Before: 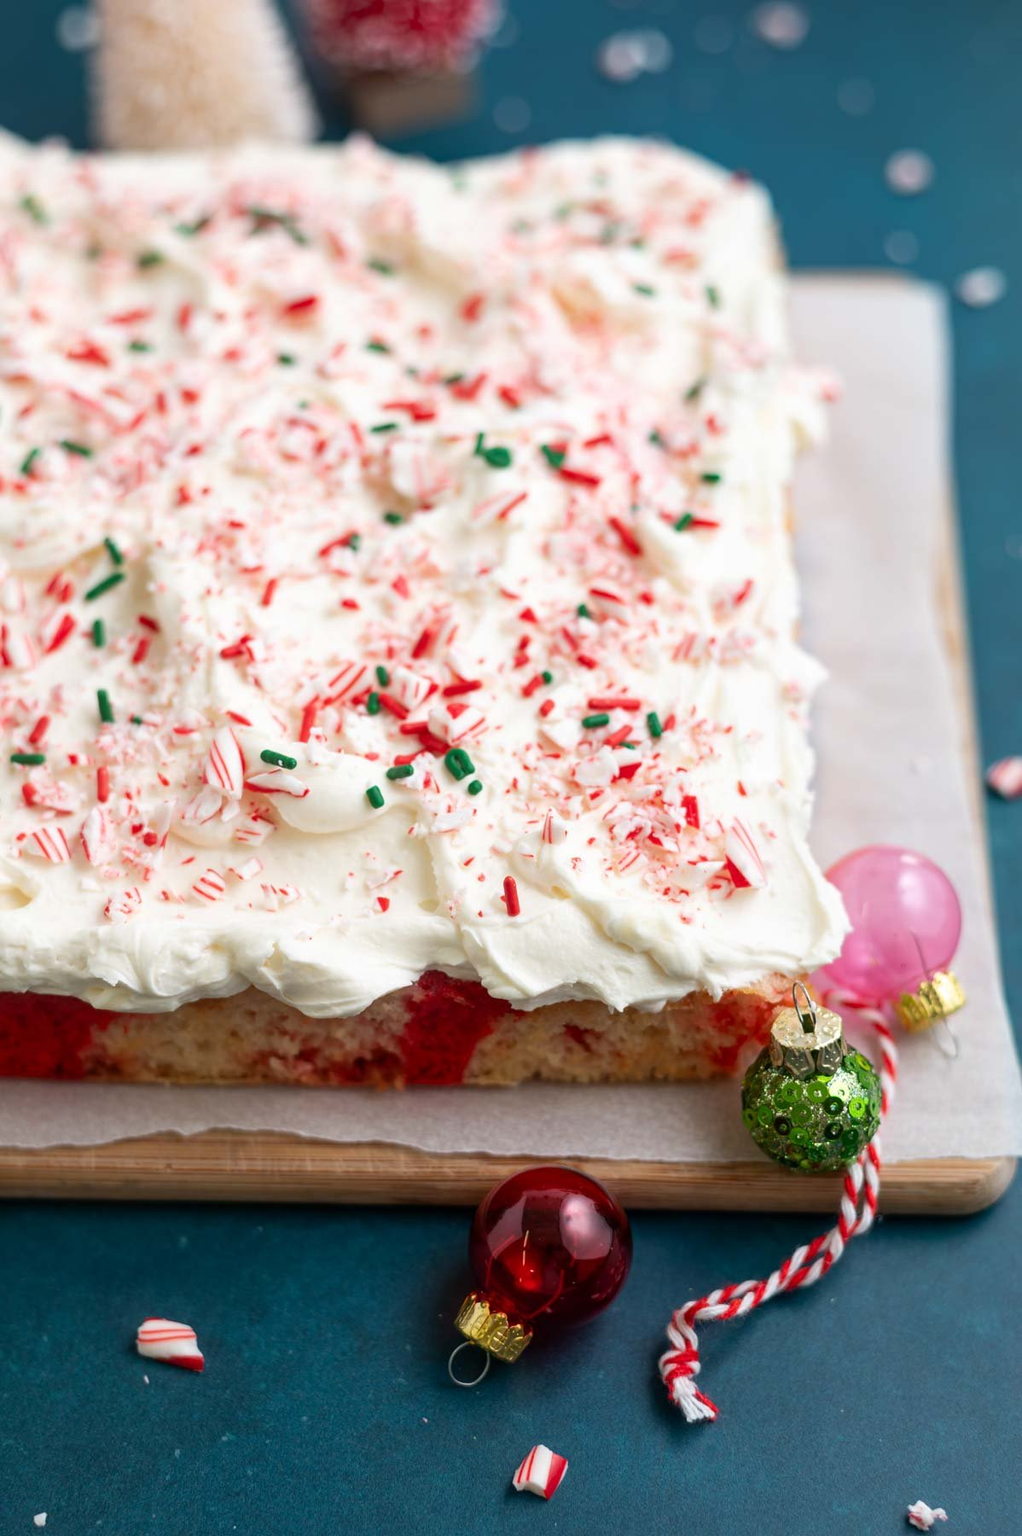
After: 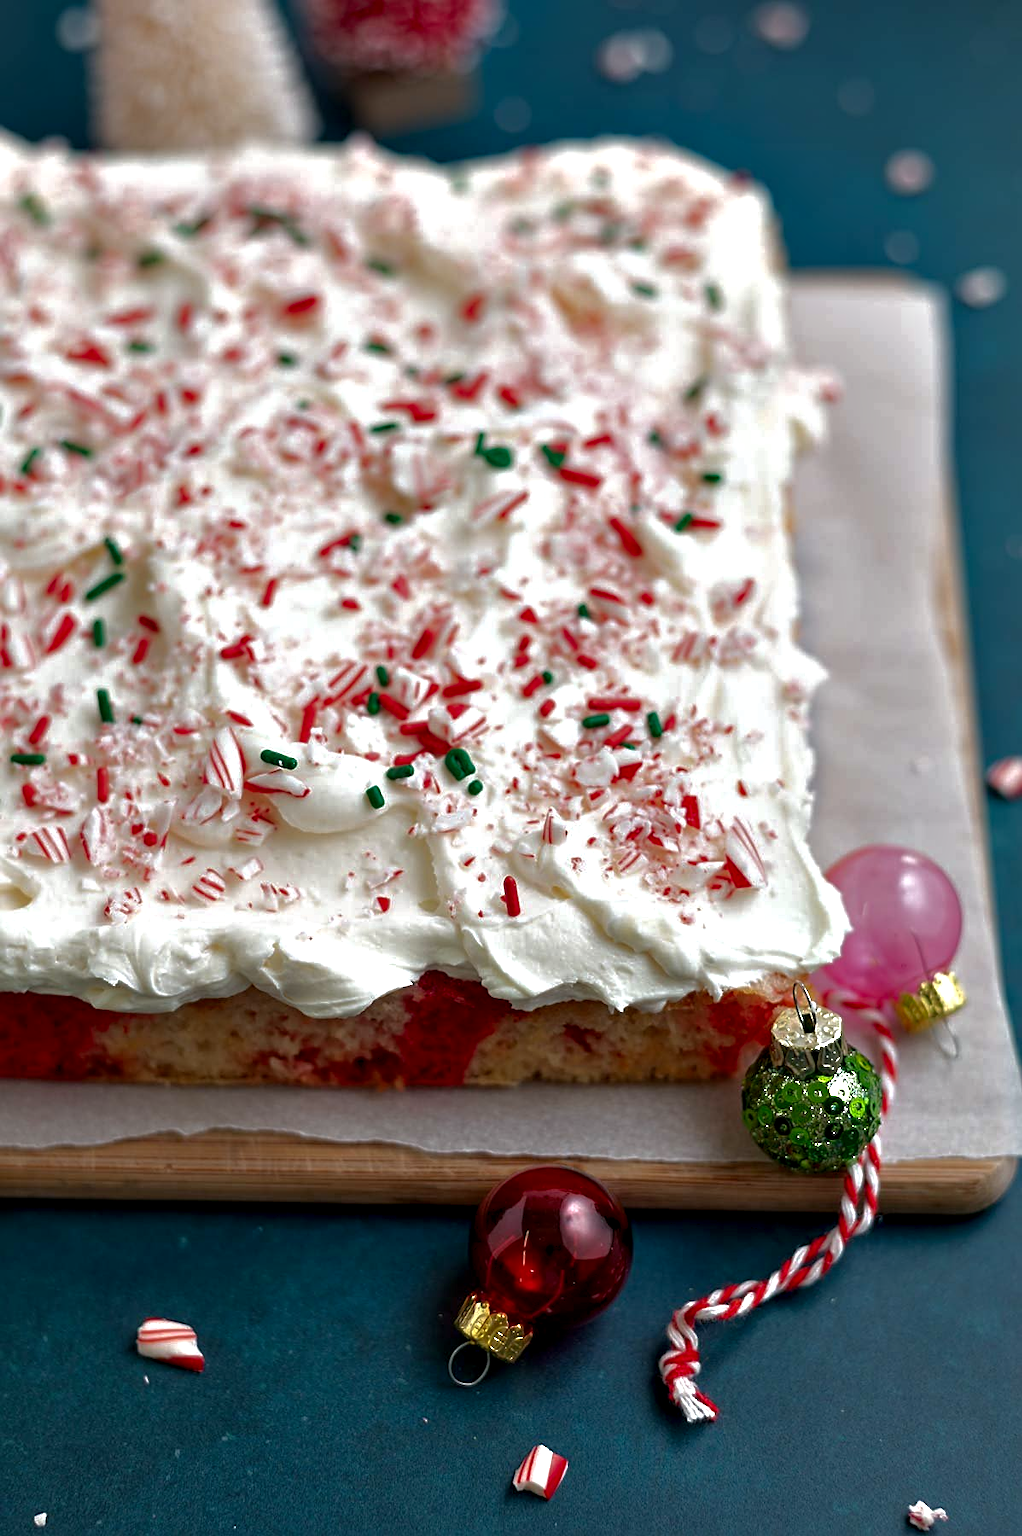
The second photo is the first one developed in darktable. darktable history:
sharpen: on, module defaults
base curve: curves: ch0 [(0, 0) (0.826, 0.587) (1, 1)]
contrast equalizer: octaves 7, y [[0.528, 0.548, 0.563, 0.562, 0.546, 0.526], [0.55 ×6], [0 ×6], [0 ×6], [0 ×6]]
